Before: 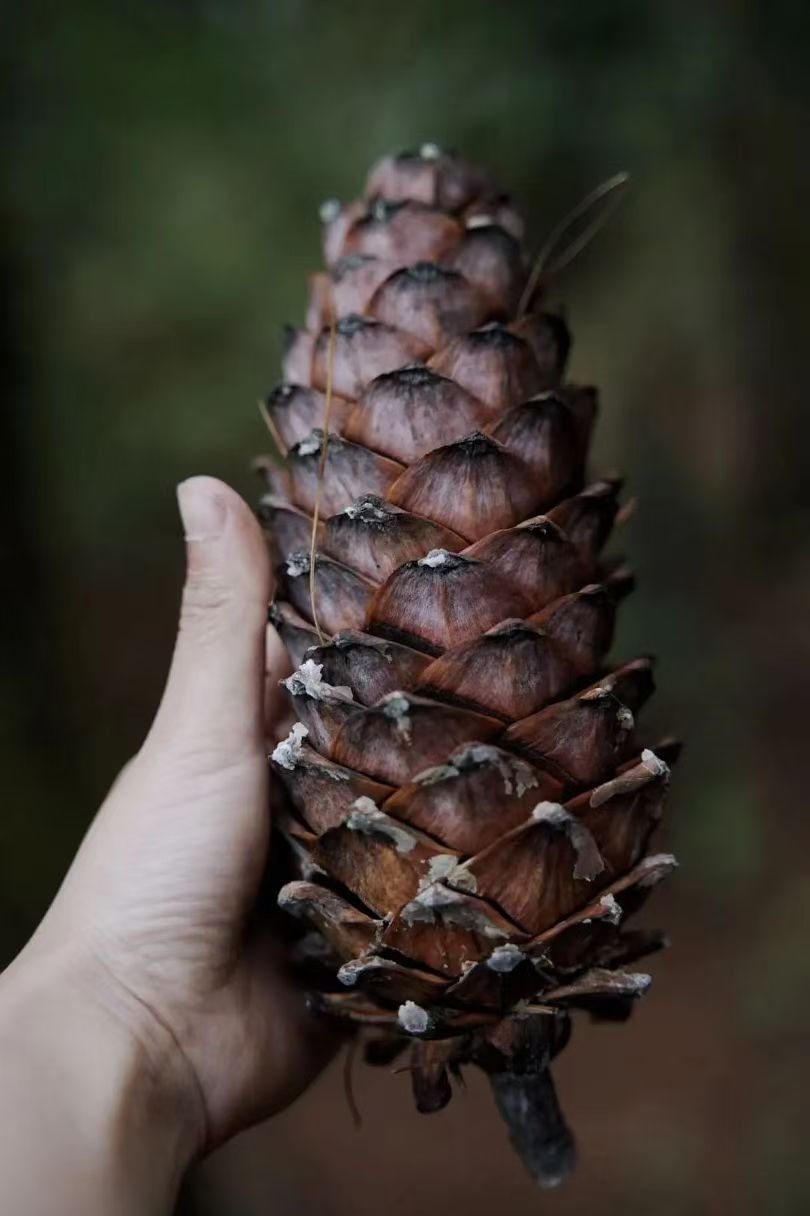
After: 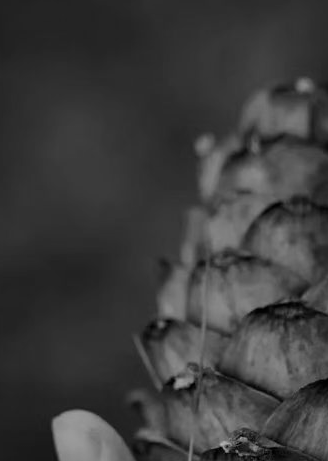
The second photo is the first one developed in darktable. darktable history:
color balance rgb: shadows lift › hue 87.51°, highlights gain › chroma 0.68%, highlights gain › hue 55.1°, global offset › chroma 0.13%, global offset › hue 253.66°, linear chroma grading › global chroma 0.5%, perceptual saturation grading › global saturation 16.38%
monochrome: a 14.95, b -89.96
exposure: exposure -0.582 EV, compensate highlight preservation false
crop: left 15.452%, top 5.459%, right 43.956%, bottom 56.62%
